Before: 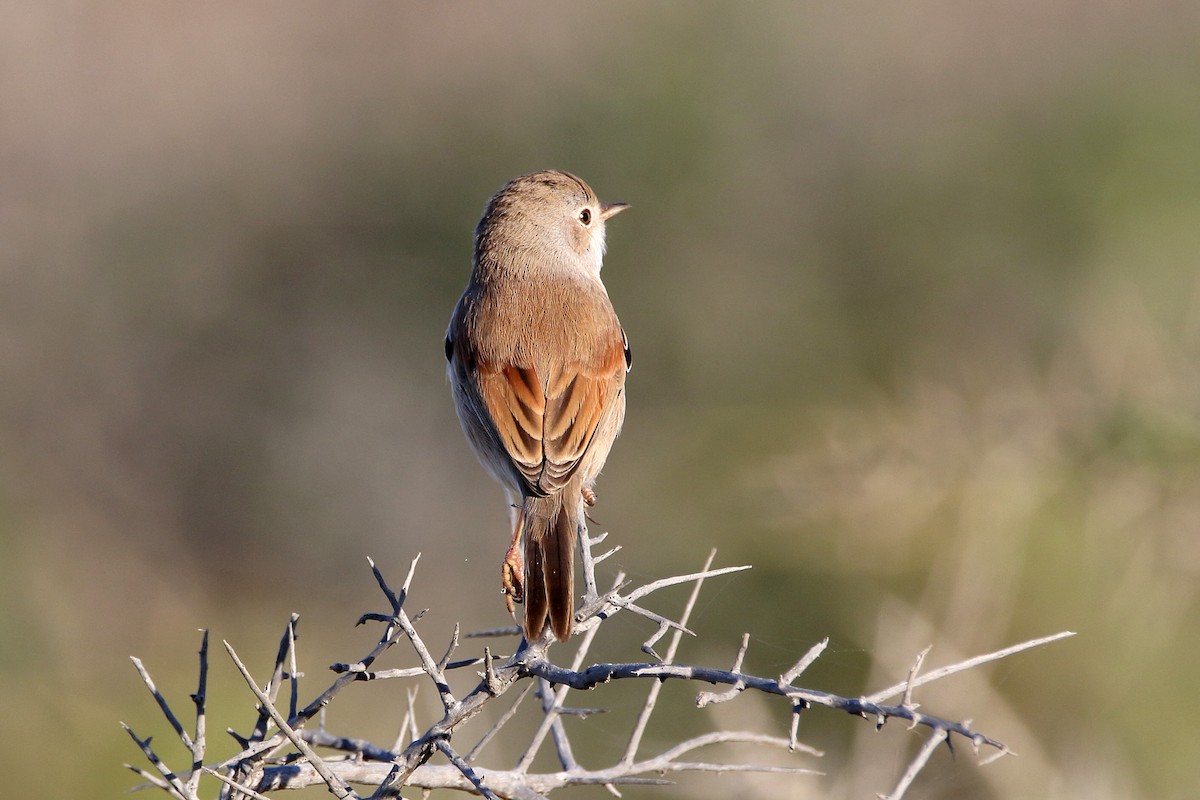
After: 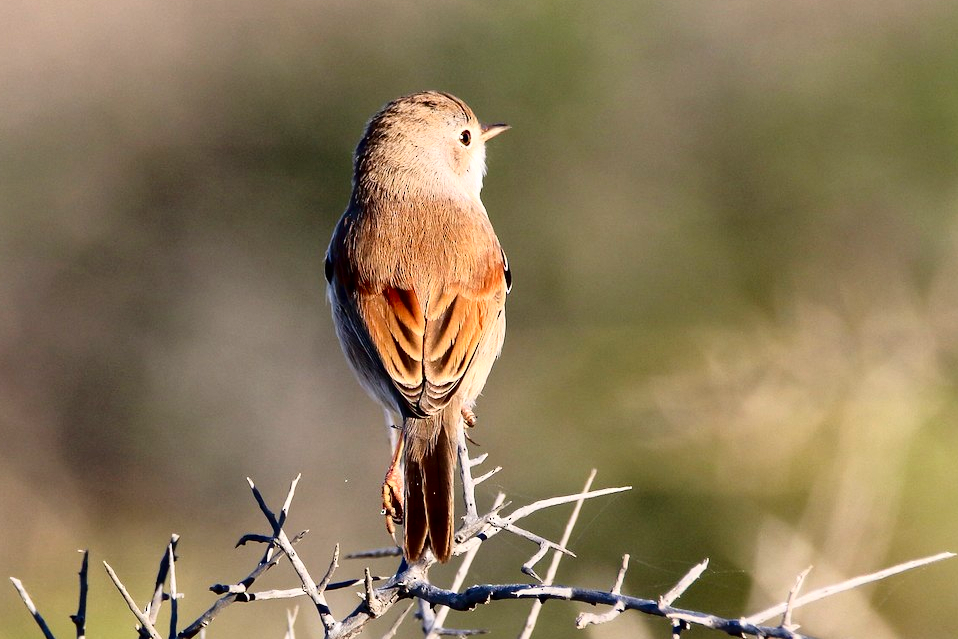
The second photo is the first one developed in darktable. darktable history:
base curve: curves: ch0 [(0, 0) (0.028, 0.03) (0.121, 0.232) (0.46, 0.748) (0.859, 0.968) (1, 1)]
contrast brightness saturation: contrast 0.1, brightness -0.26, saturation 0.14
crop and rotate: left 10.071%, top 10.071%, right 10.02%, bottom 10.02%
